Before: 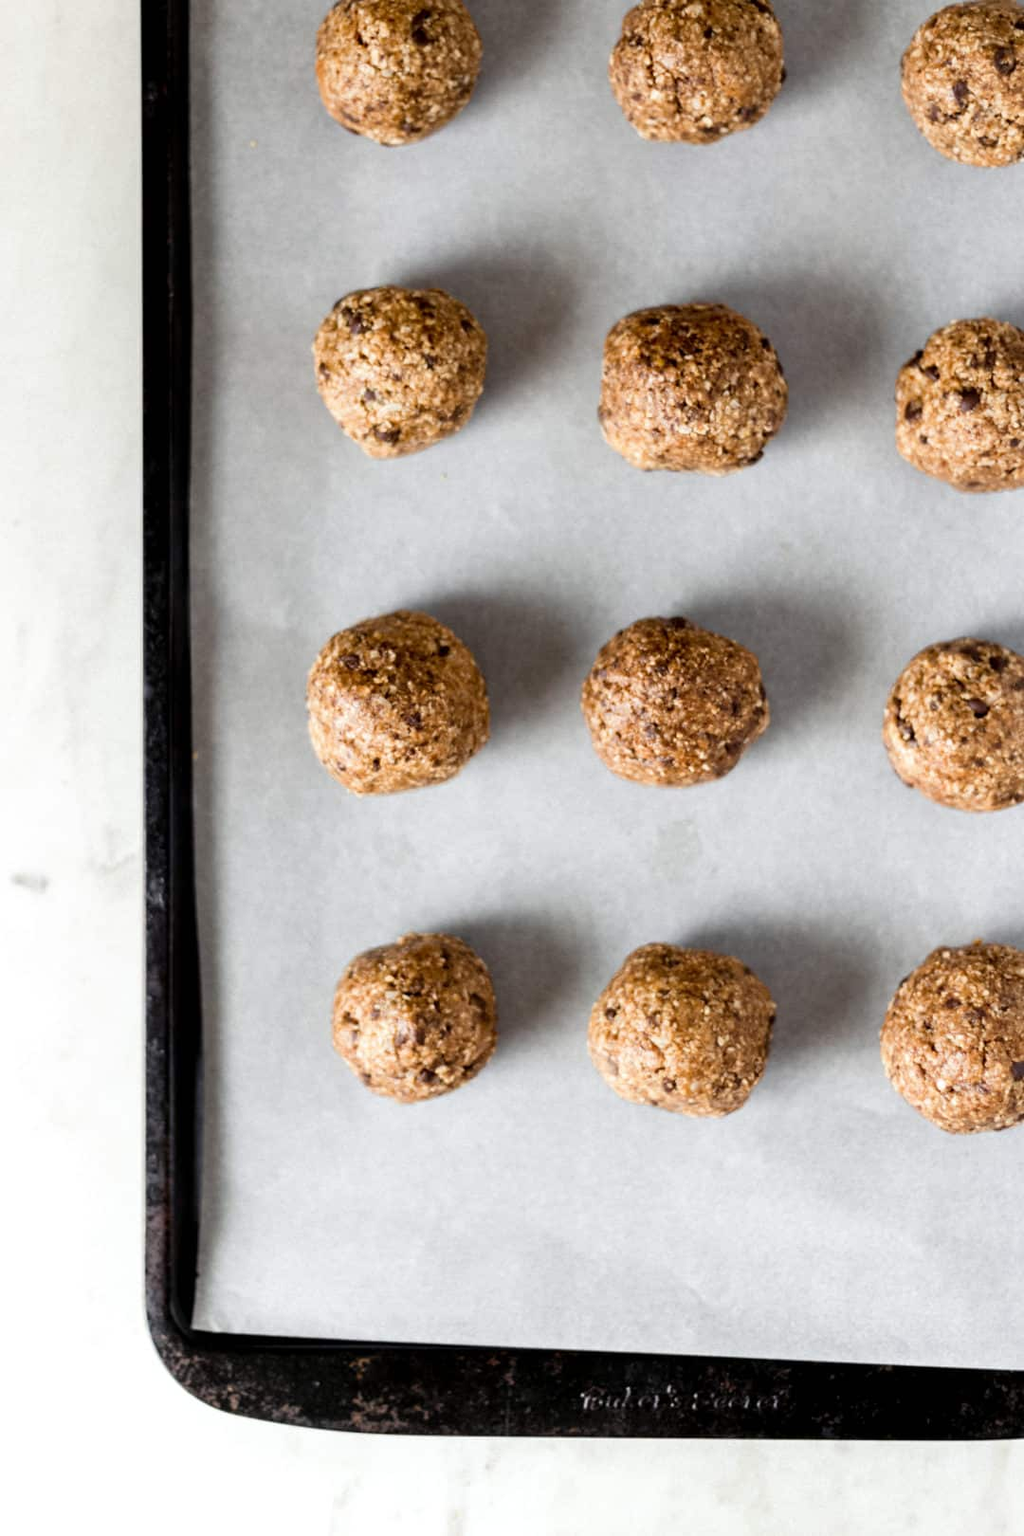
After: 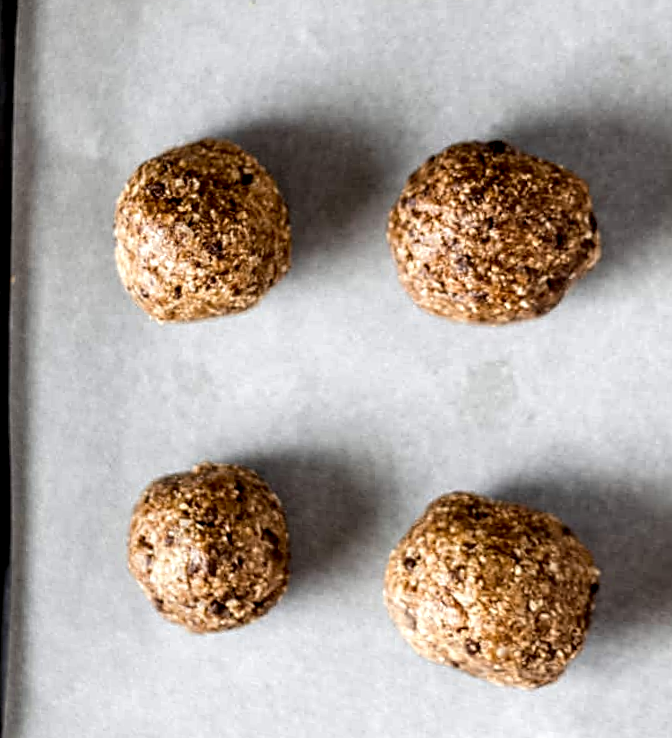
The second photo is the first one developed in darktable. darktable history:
crop: left 13.312%, top 31.28%, right 24.627%, bottom 15.582%
sharpen: on, module defaults
local contrast: detail 160%
rotate and perspective: rotation 1.69°, lens shift (vertical) -0.023, lens shift (horizontal) -0.291, crop left 0.025, crop right 0.988, crop top 0.092, crop bottom 0.842
